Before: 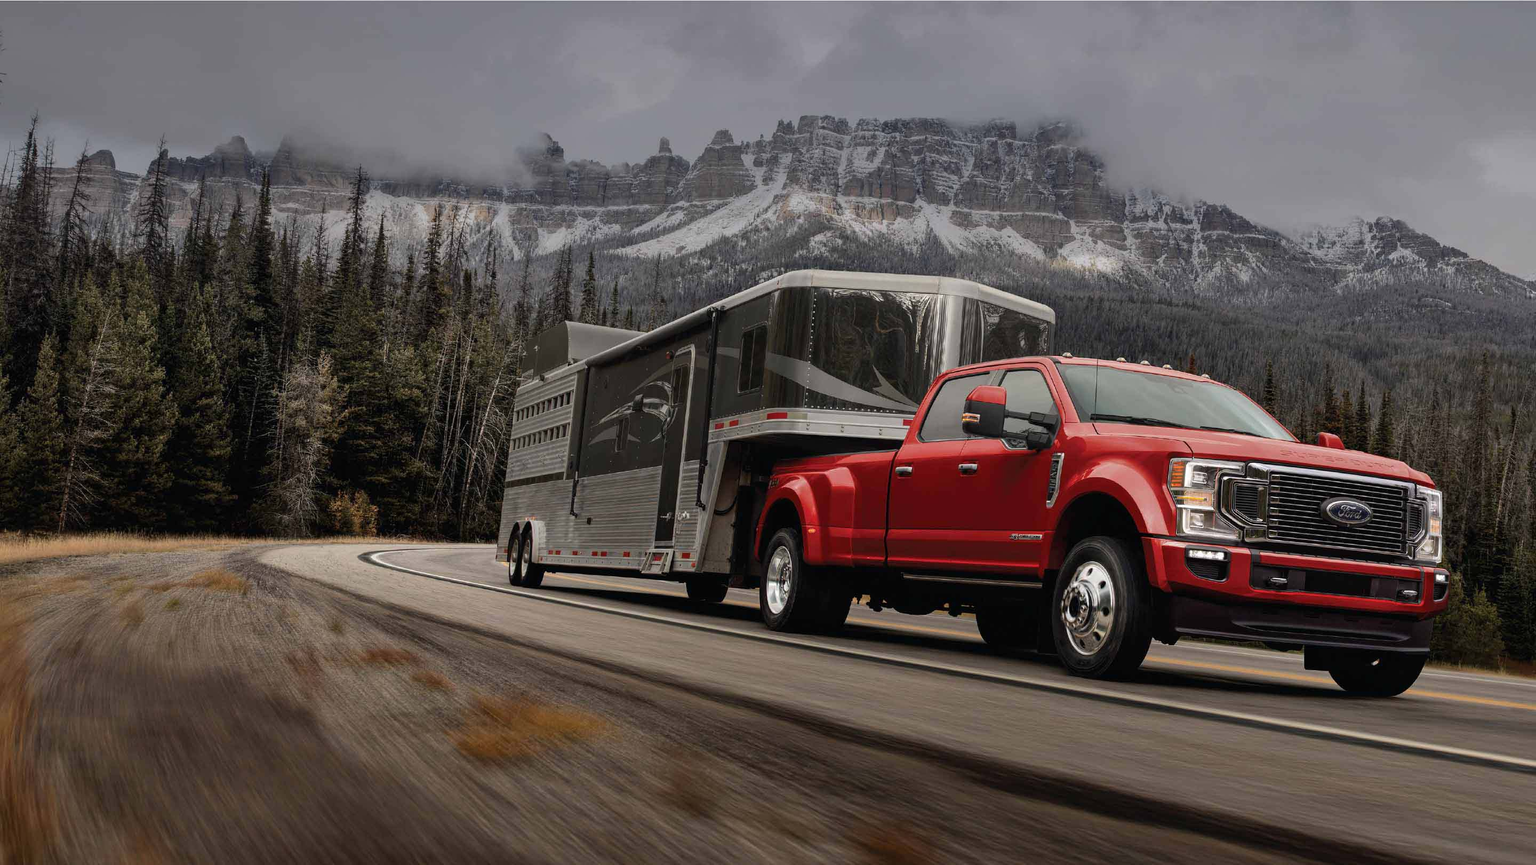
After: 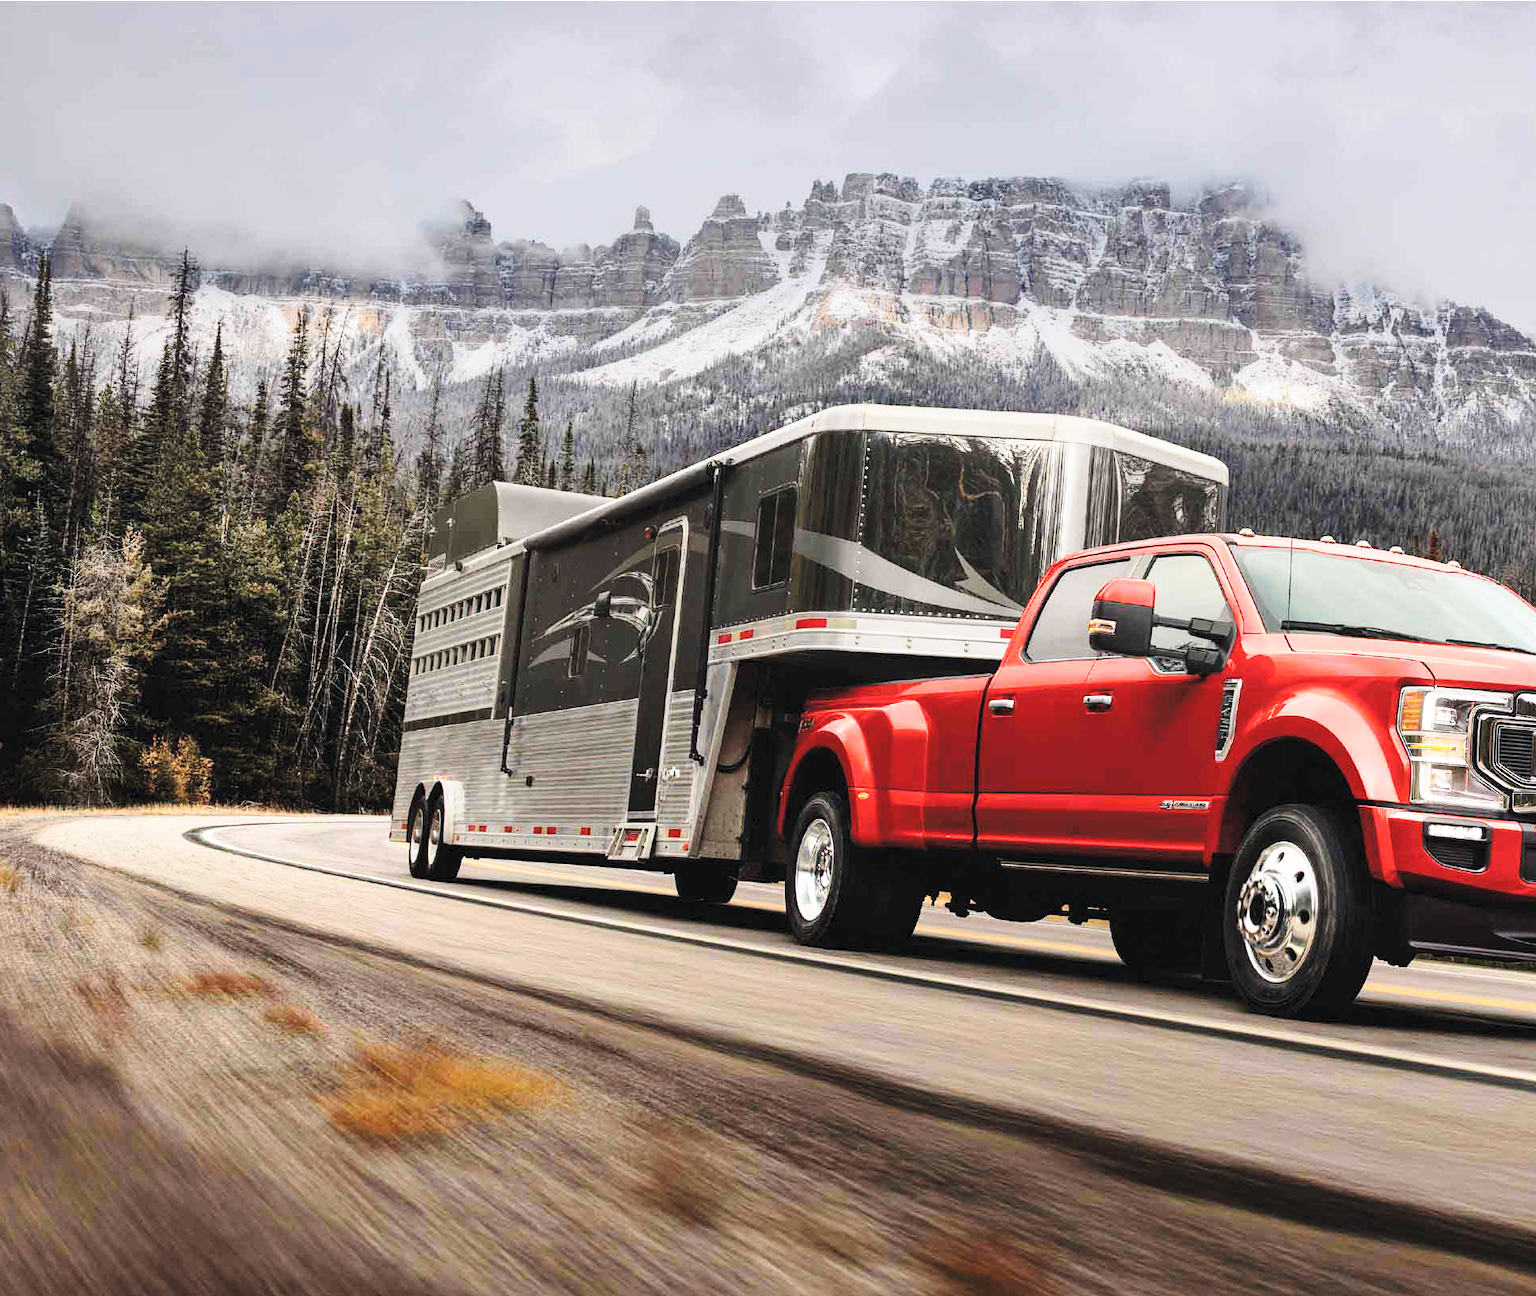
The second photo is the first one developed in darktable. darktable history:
crop: left 15.398%, right 17.935%
contrast brightness saturation: contrast 0.142, brightness 0.228
base curve: curves: ch0 [(0, 0) (0.026, 0.03) (0.109, 0.232) (0.351, 0.748) (0.669, 0.968) (1, 1)], preserve colors none
